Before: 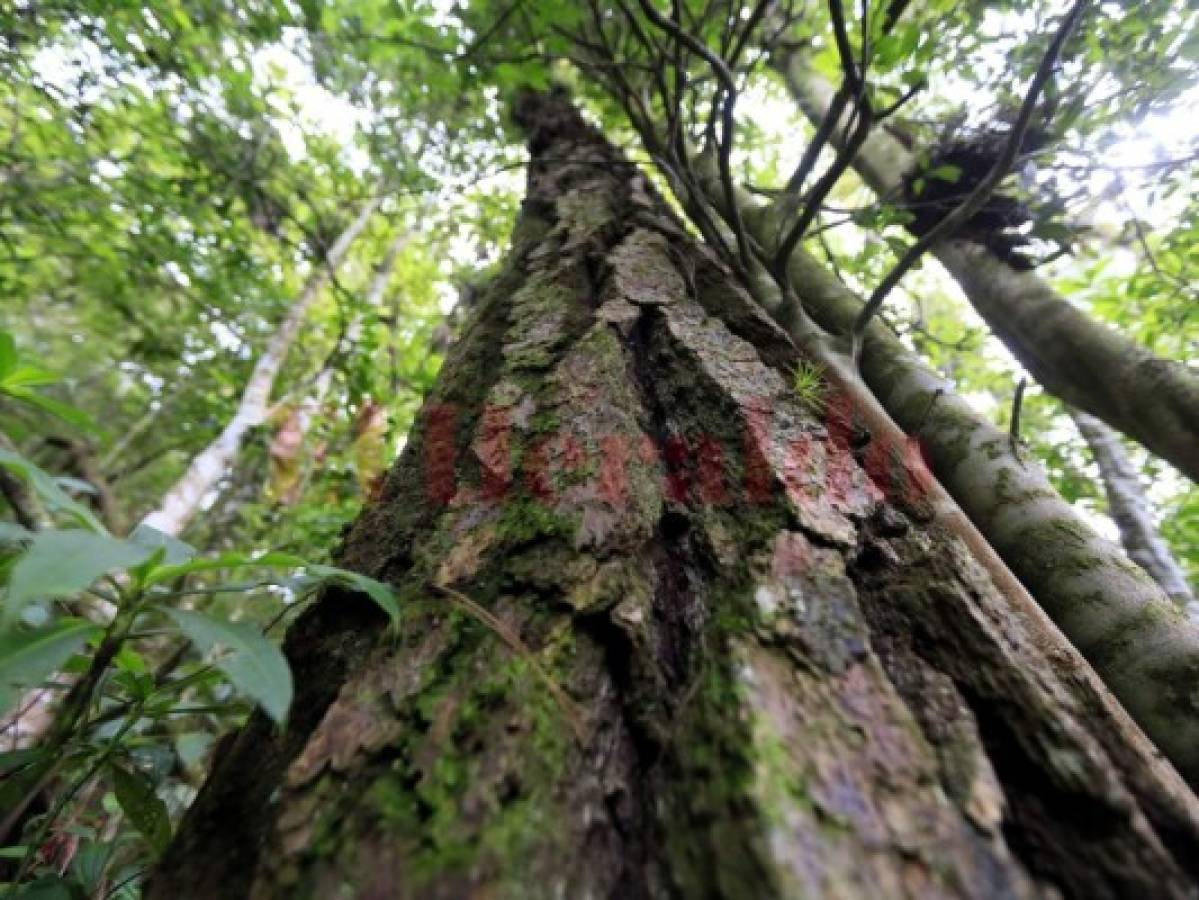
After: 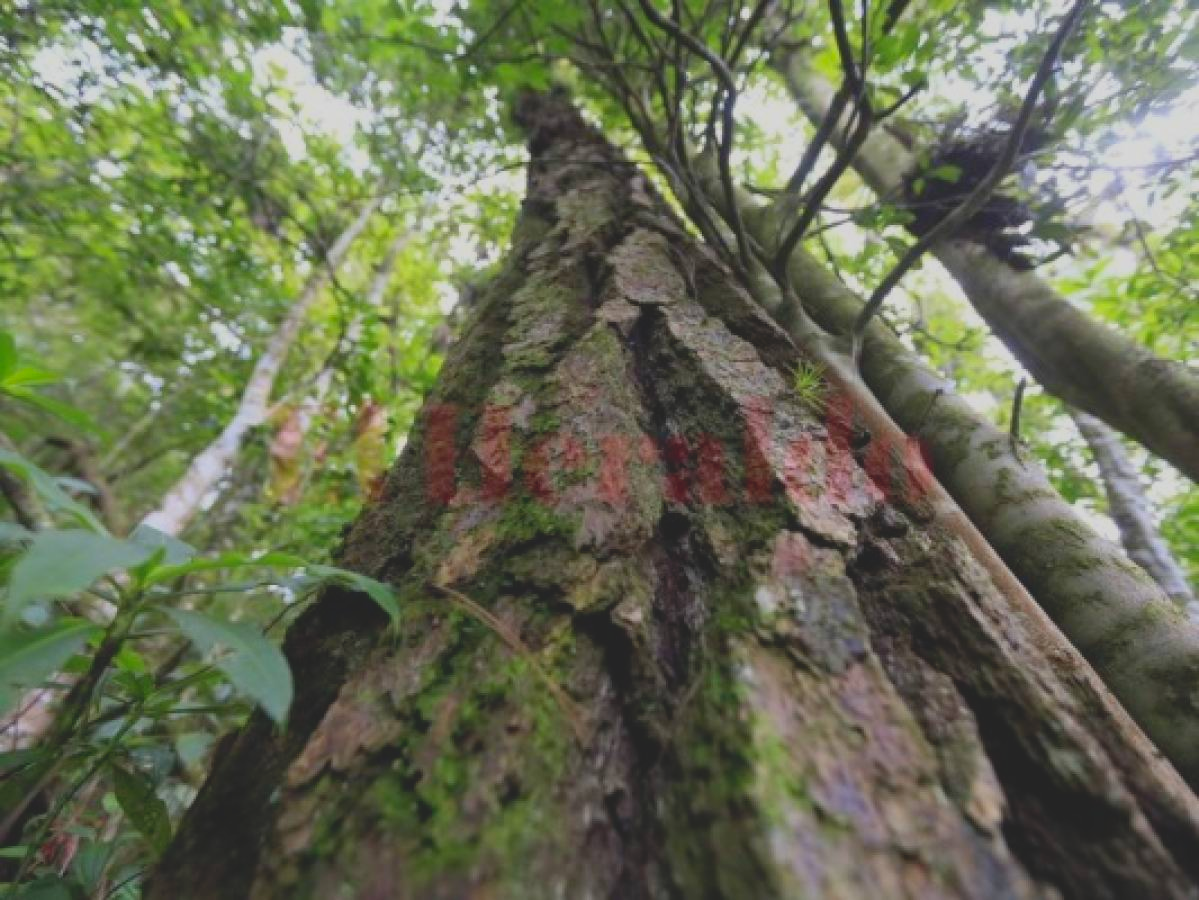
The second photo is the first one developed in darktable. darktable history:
contrast brightness saturation: contrast -0.282
